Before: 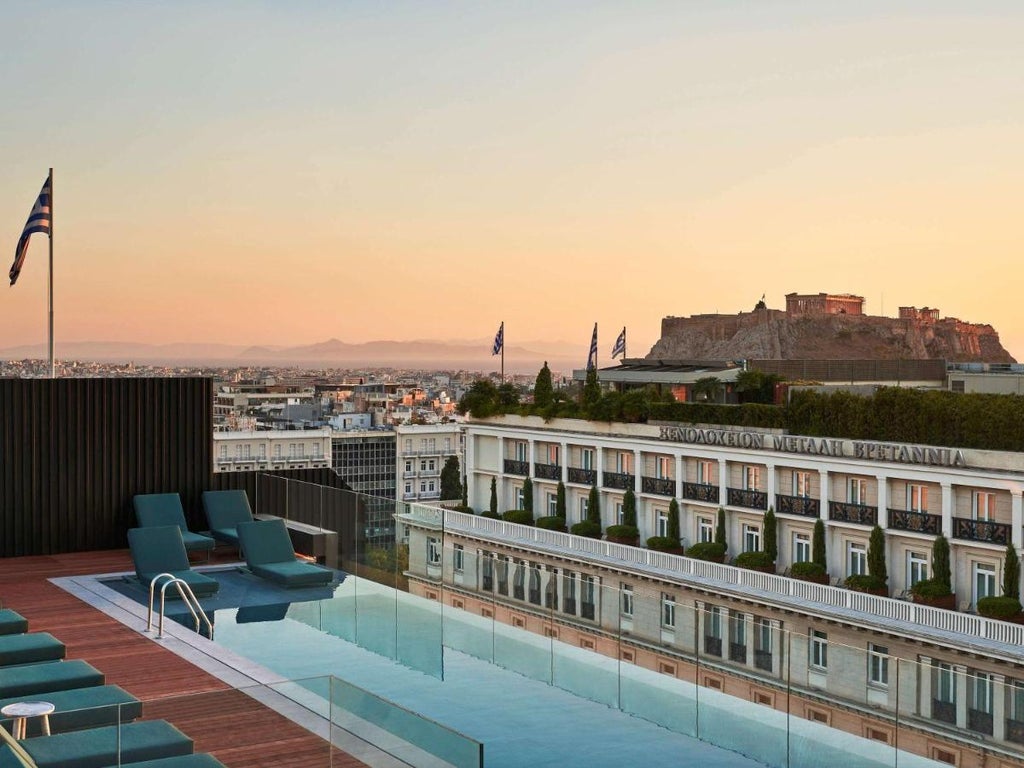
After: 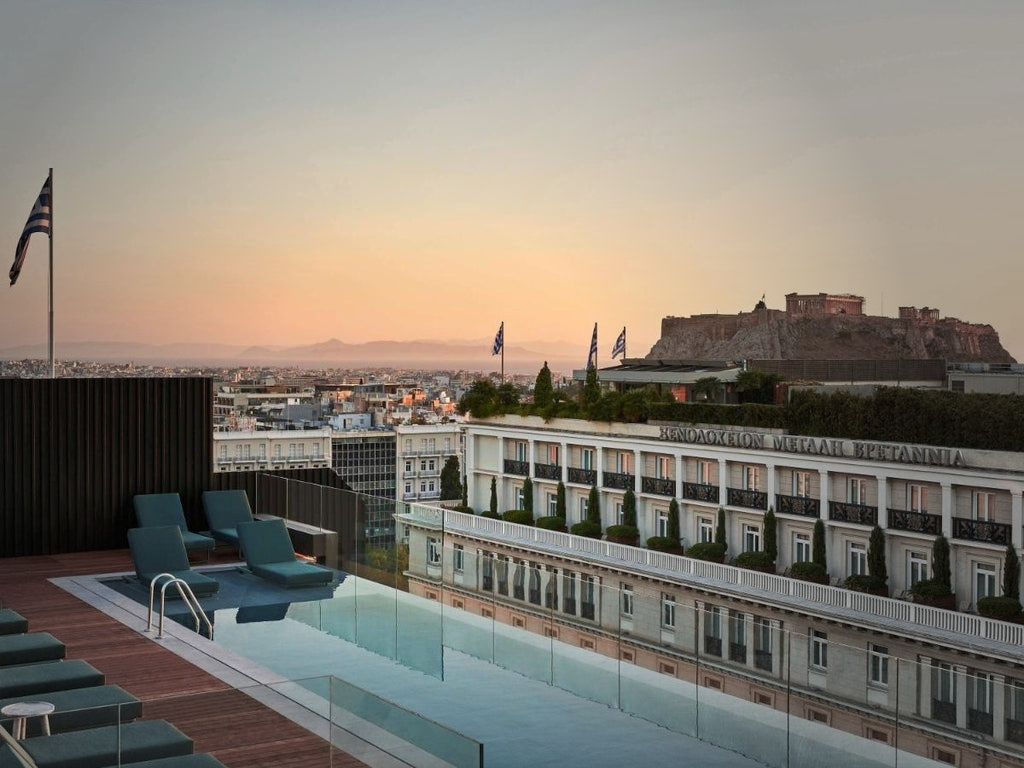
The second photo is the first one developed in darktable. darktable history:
vignetting: fall-off start 33.84%, fall-off radius 64.67%, center (-0.15, 0.013), width/height ratio 0.955
